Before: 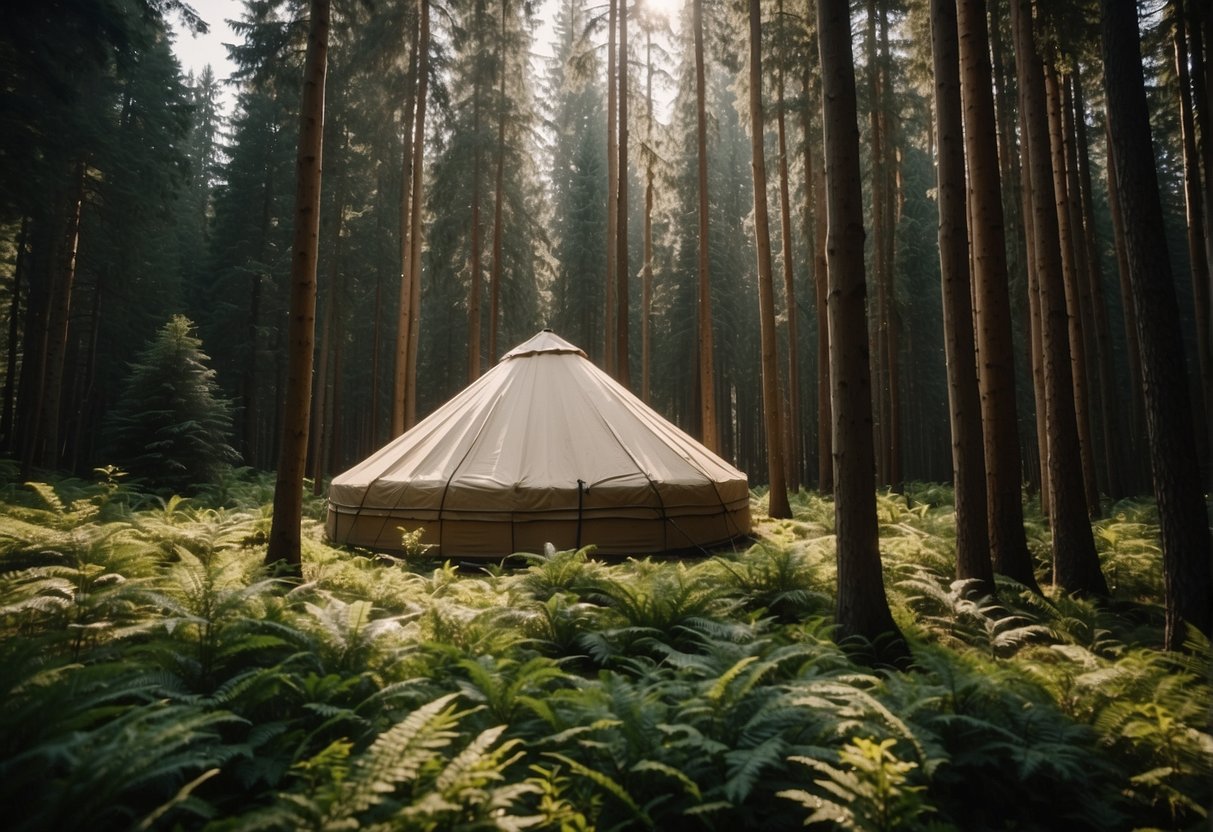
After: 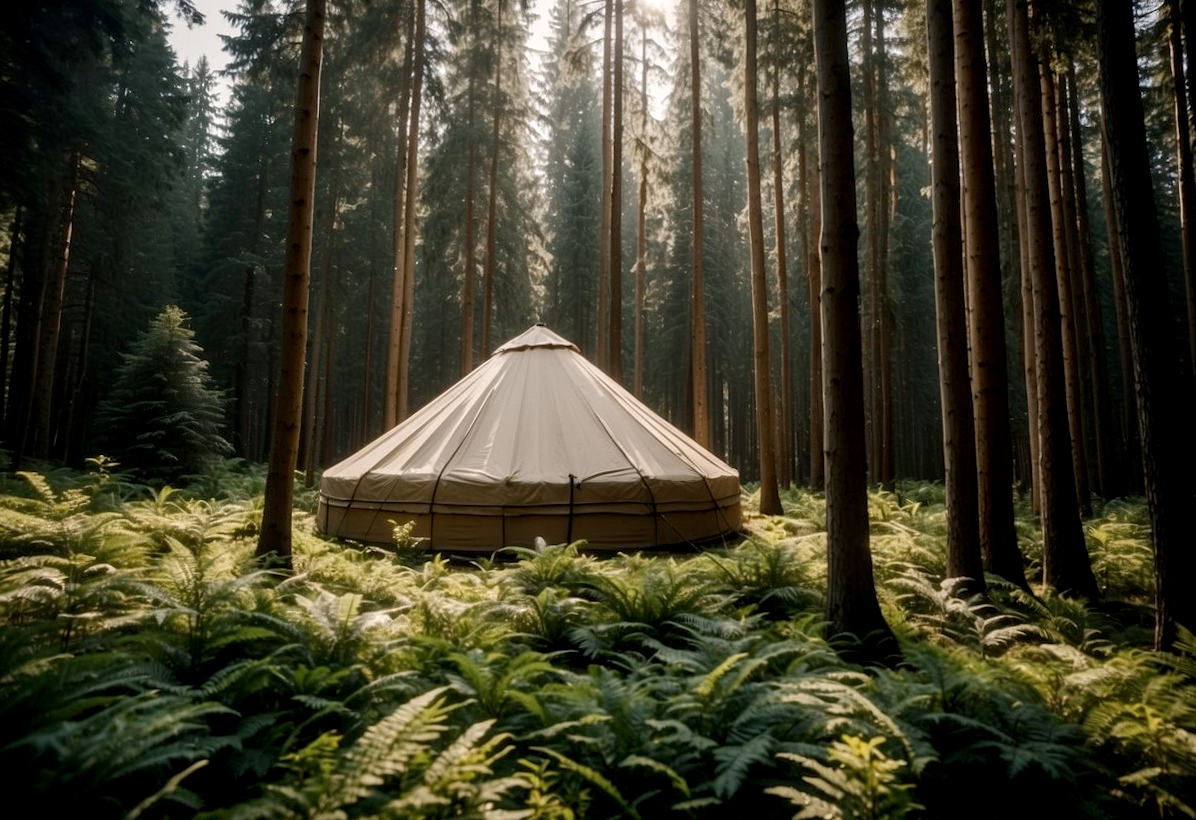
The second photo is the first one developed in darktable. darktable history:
local contrast: on, module defaults
crop and rotate: angle -0.553°
exposure: black level correction 0.004, exposure 0.015 EV, compensate highlight preservation false
